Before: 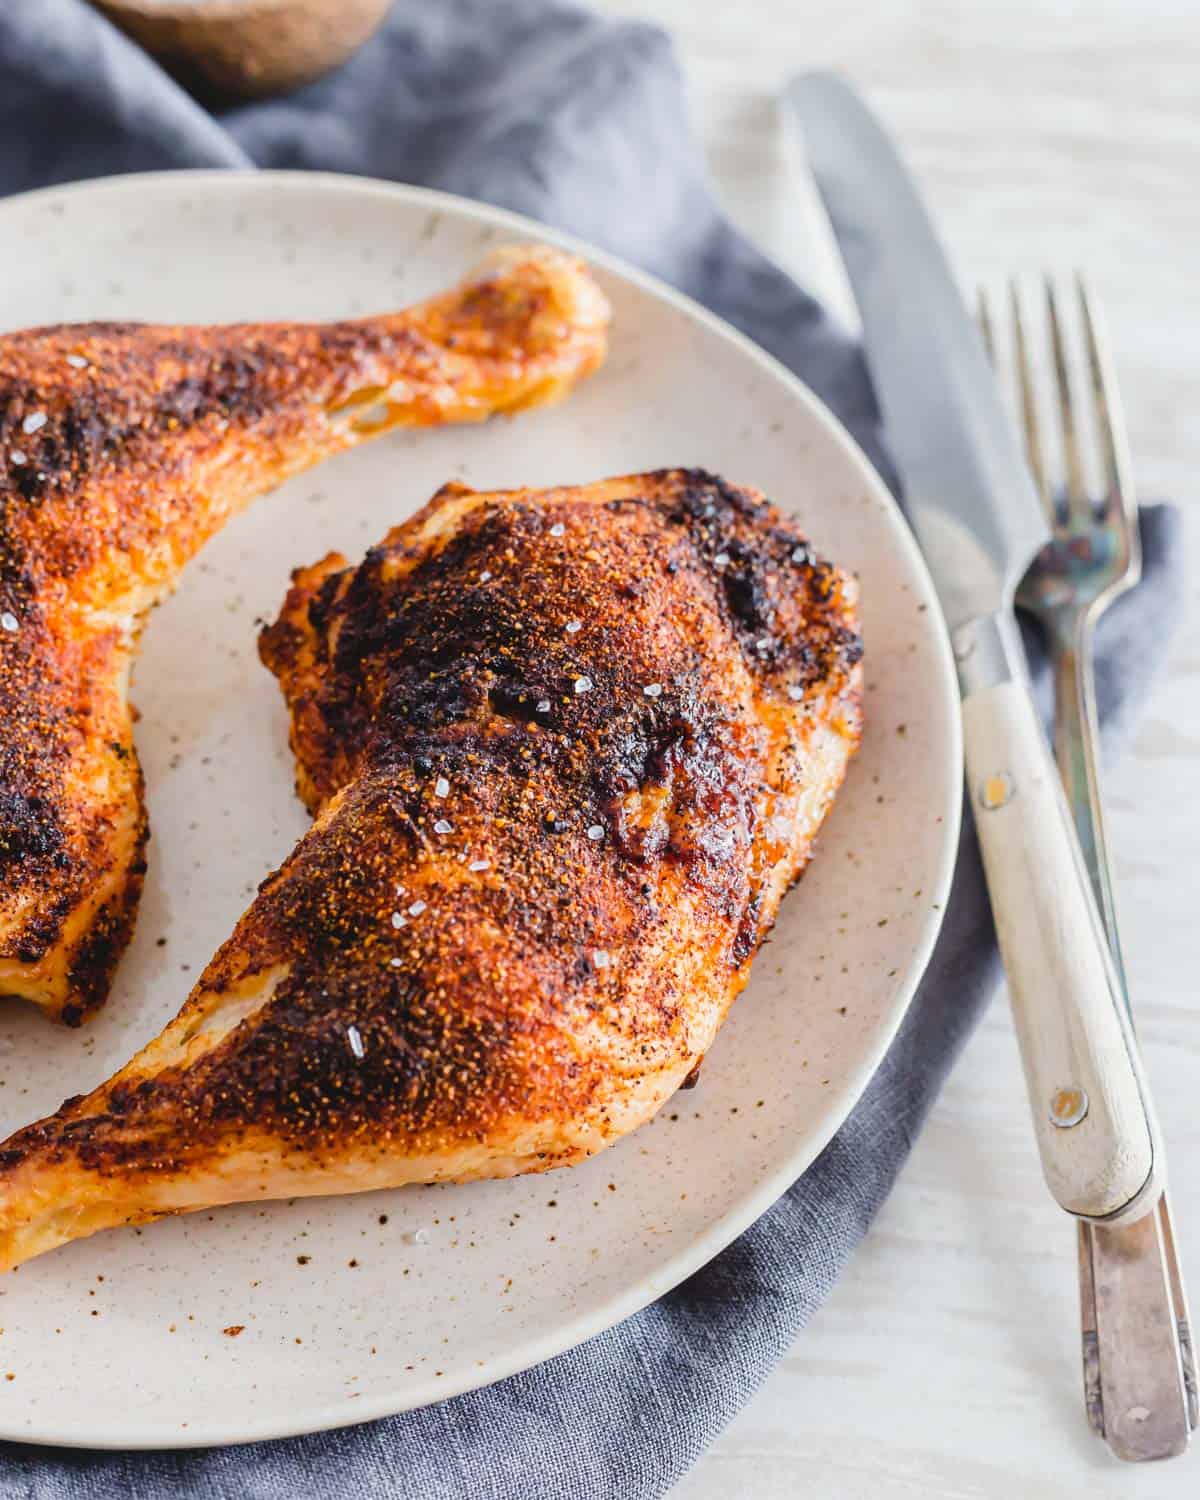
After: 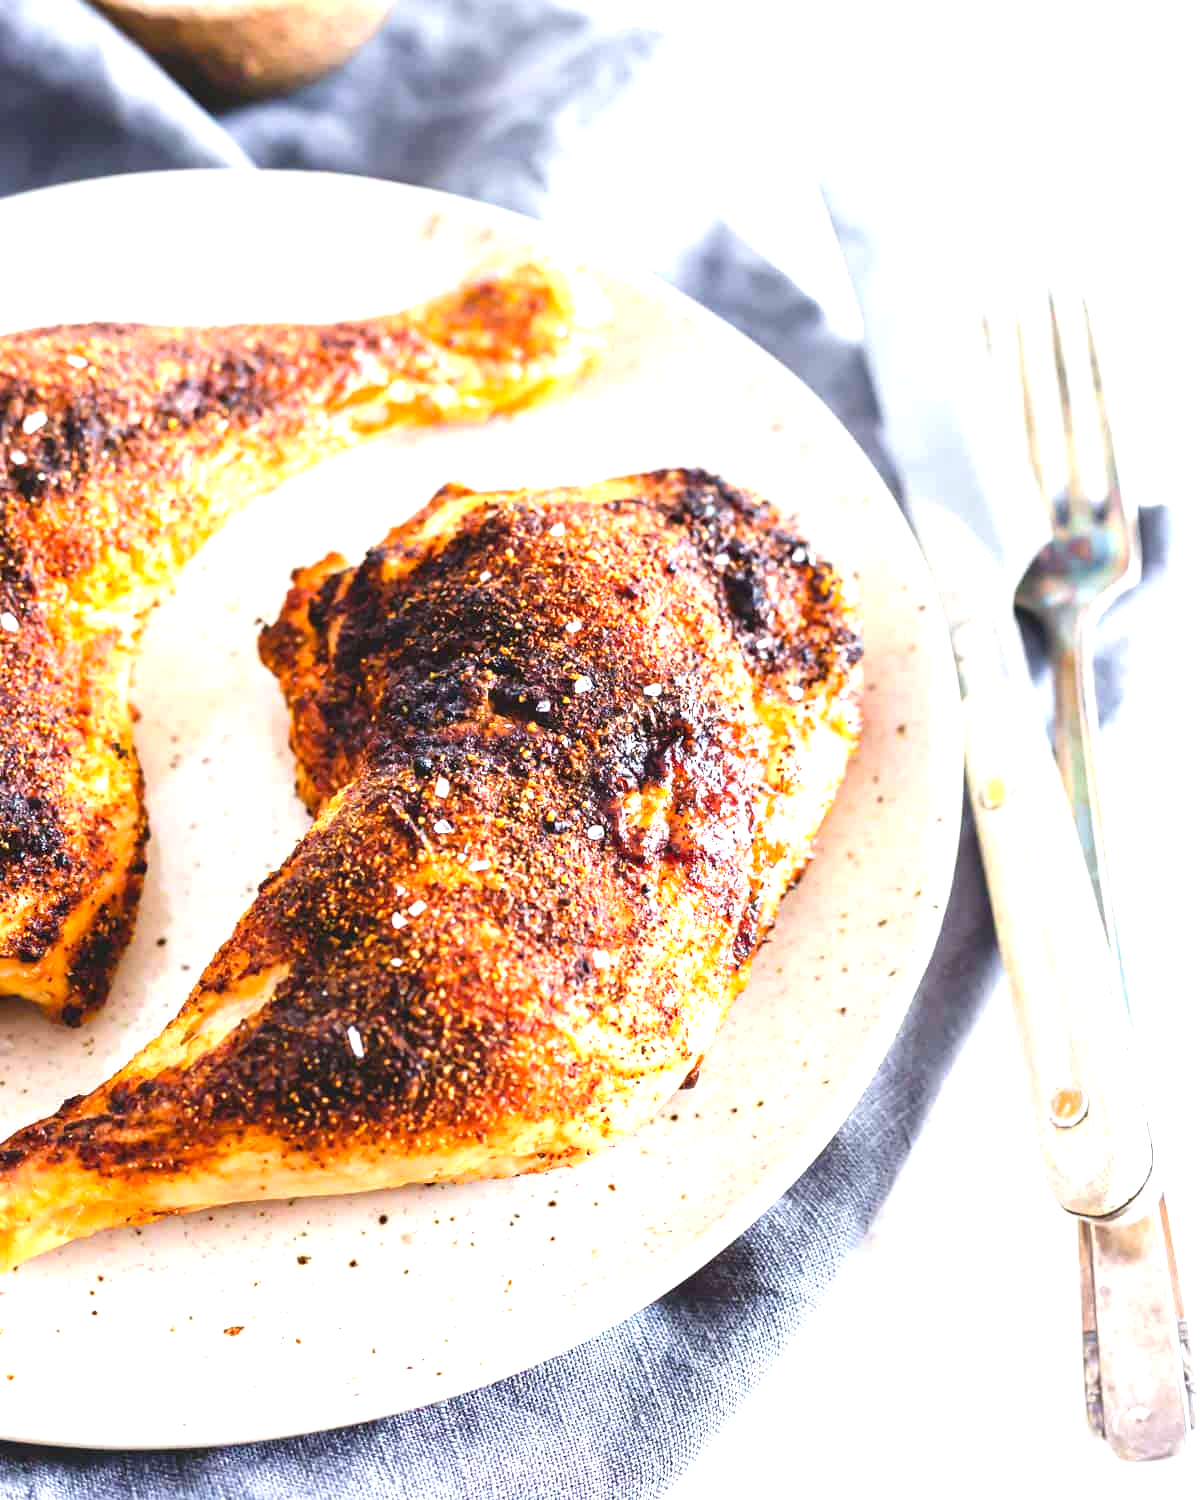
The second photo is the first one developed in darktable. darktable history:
levels: levels [0, 0.43, 0.859]
exposure: black level correction 0, exposure 0.7 EV, compensate exposure bias true, compensate highlight preservation false
